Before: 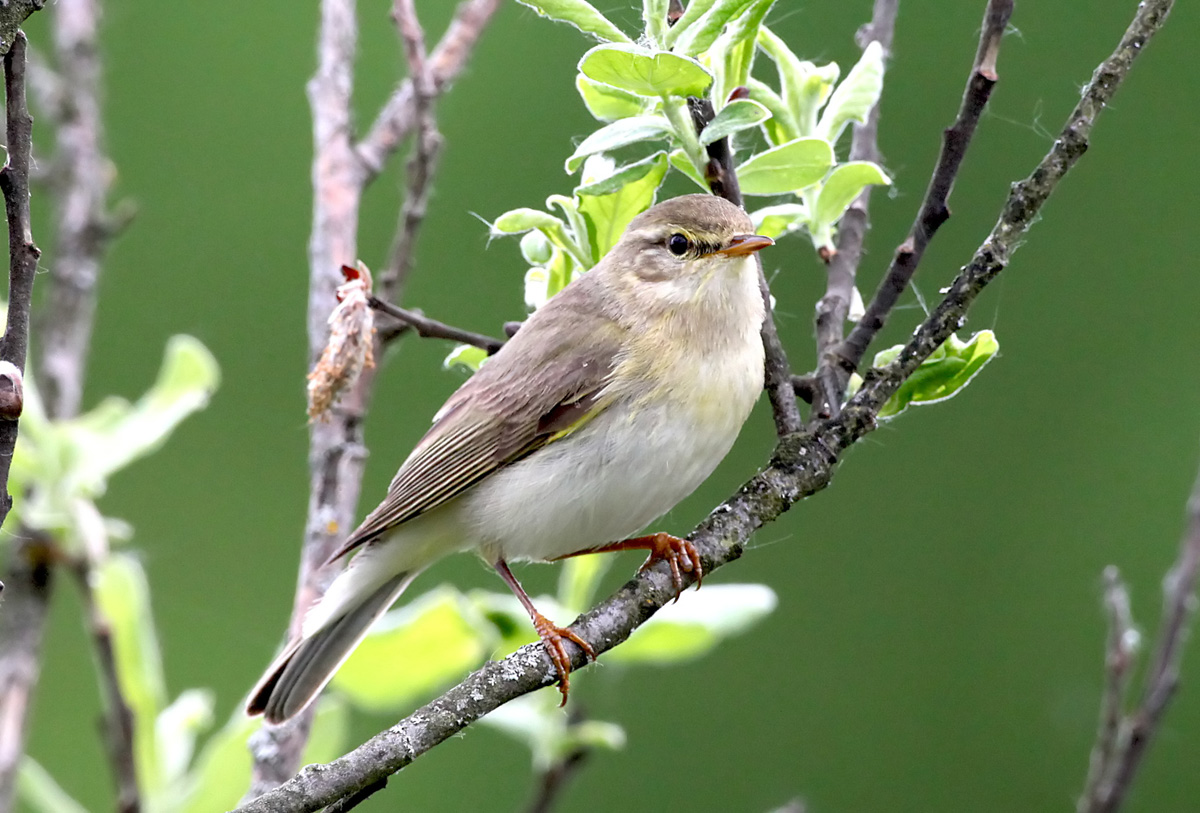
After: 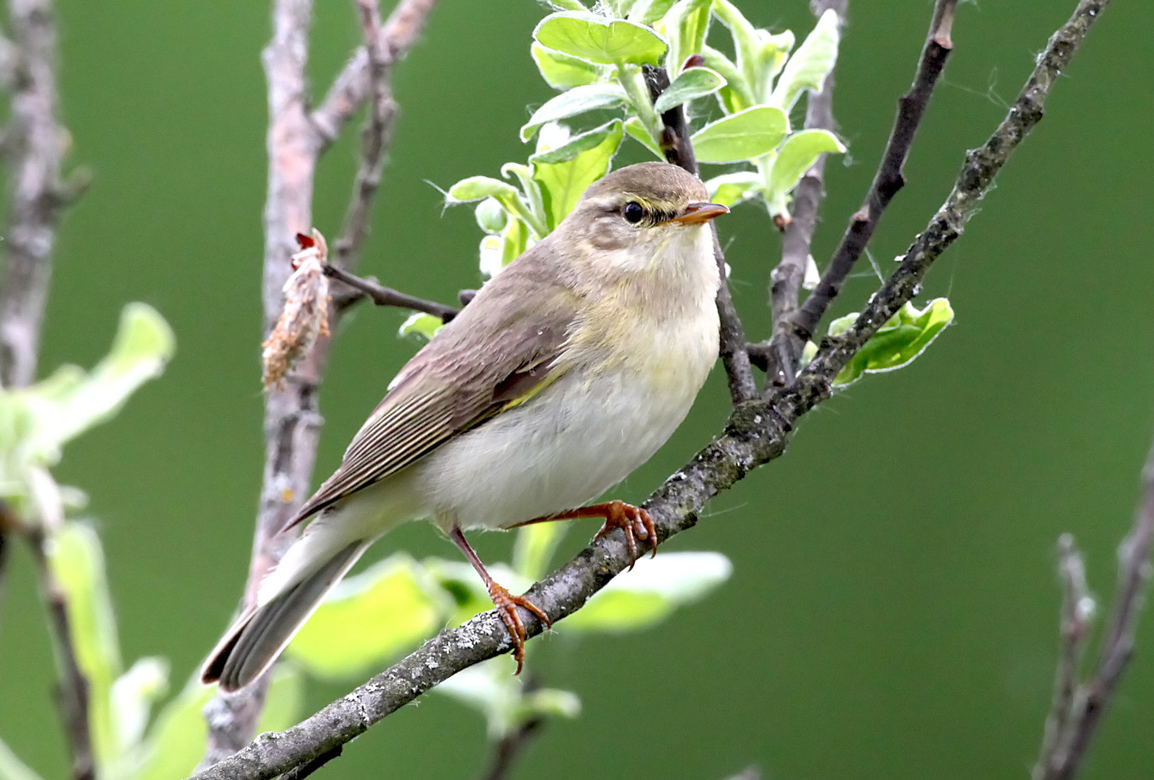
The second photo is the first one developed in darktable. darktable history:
crop and rotate: left 3.82%, top 3.986%
